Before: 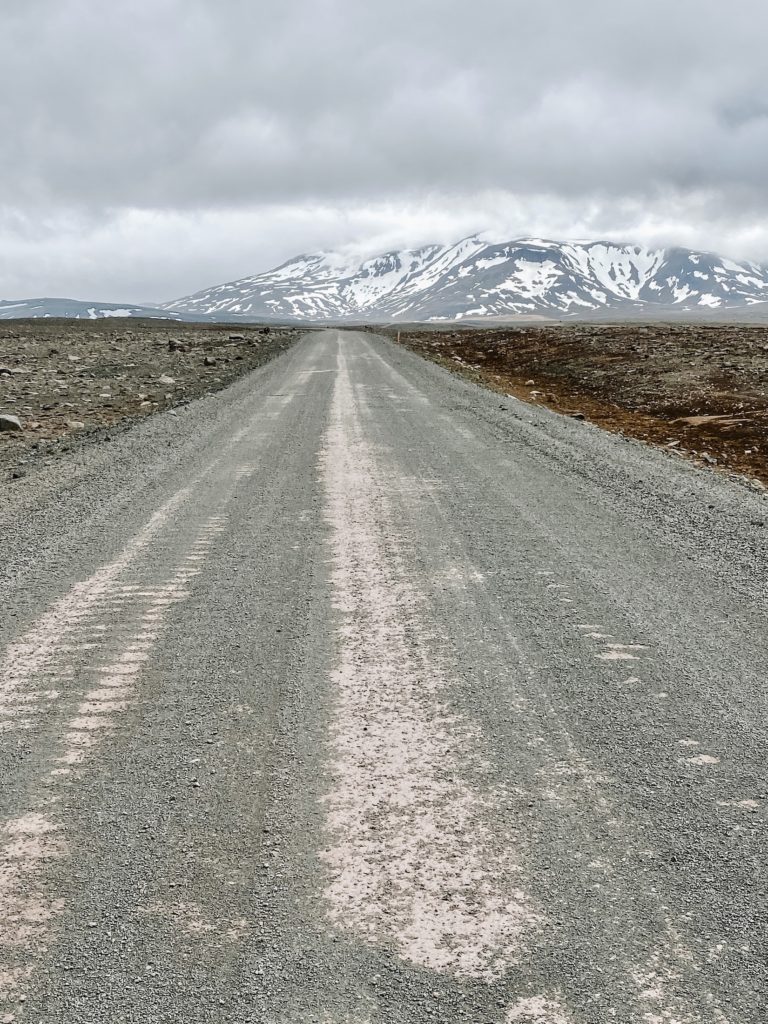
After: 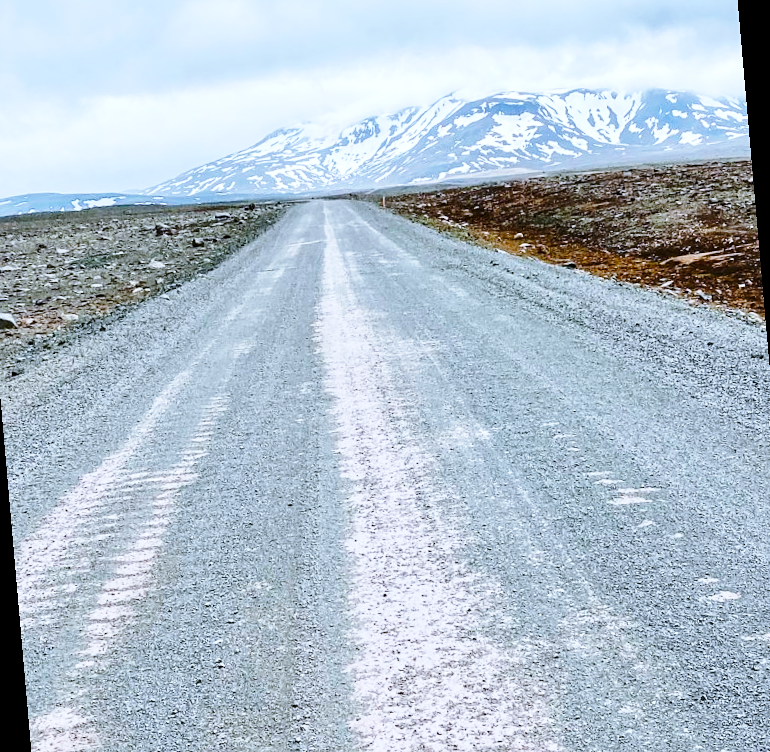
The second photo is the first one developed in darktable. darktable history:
base curve: curves: ch0 [(0, 0) (0.028, 0.03) (0.121, 0.232) (0.46, 0.748) (0.859, 0.968) (1, 1)], preserve colors none
crop and rotate: top 5.609%, bottom 5.609%
sharpen: amount 0.2
white balance: red 0.948, green 1.02, blue 1.176
rotate and perspective: rotation -5°, crop left 0.05, crop right 0.952, crop top 0.11, crop bottom 0.89
color balance rgb: perceptual saturation grading › global saturation 20%, global vibrance 20%
